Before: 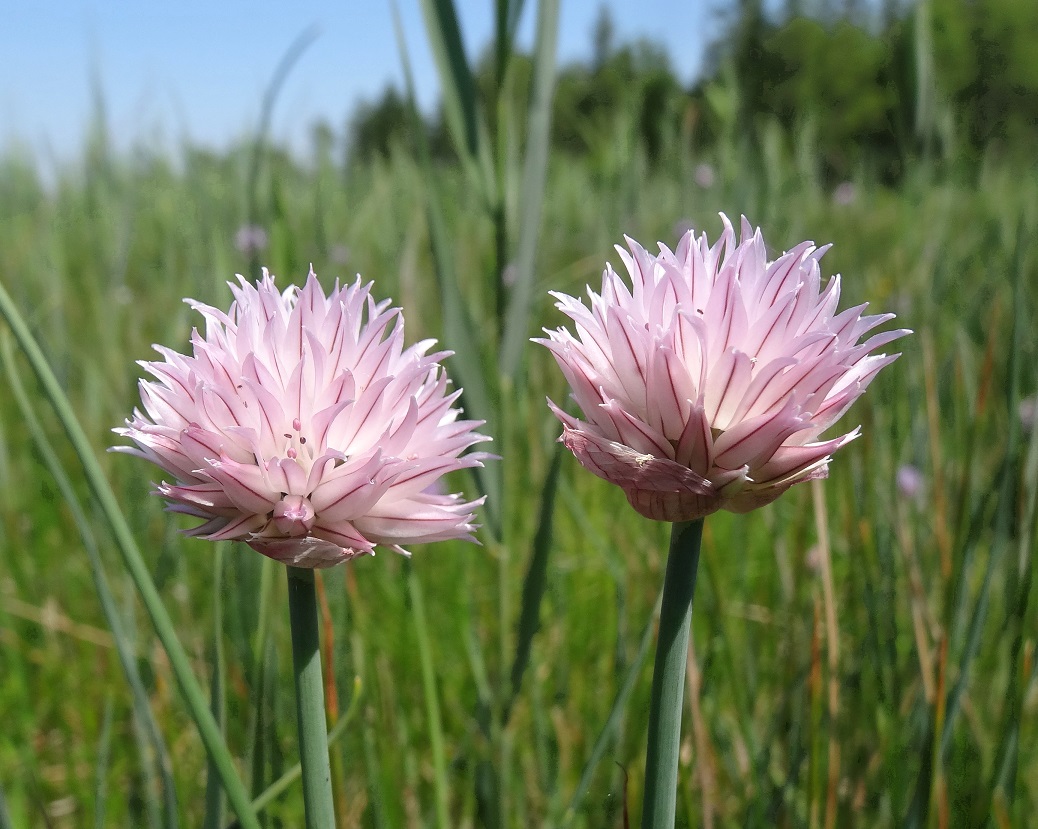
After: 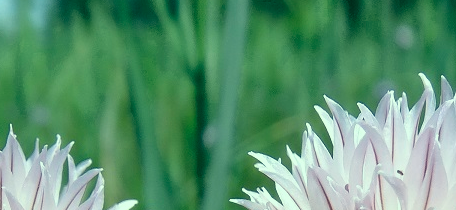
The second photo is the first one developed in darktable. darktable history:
crop: left 28.931%, top 16.813%, right 26.63%, bottom 57.787%
color correction: highlights a* -19.3, highlights b* 9.8, shadows a* -19.8, shadows b* -10.19
